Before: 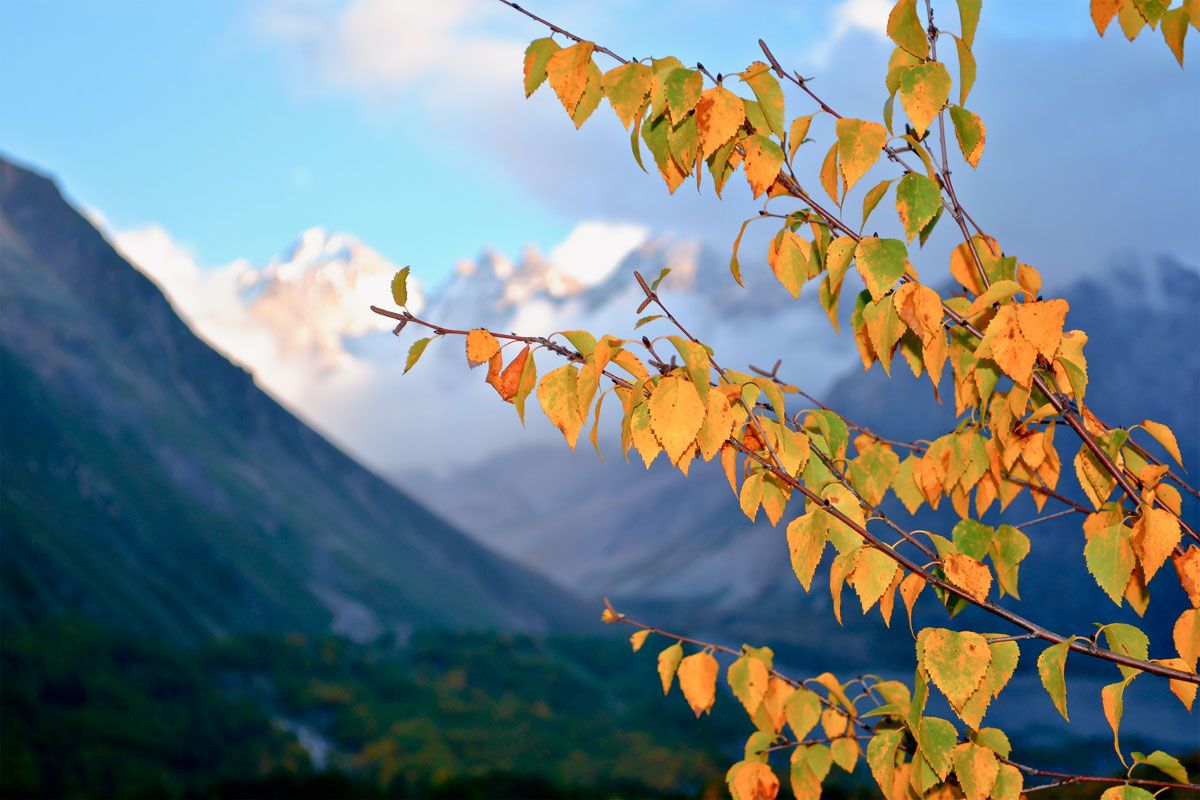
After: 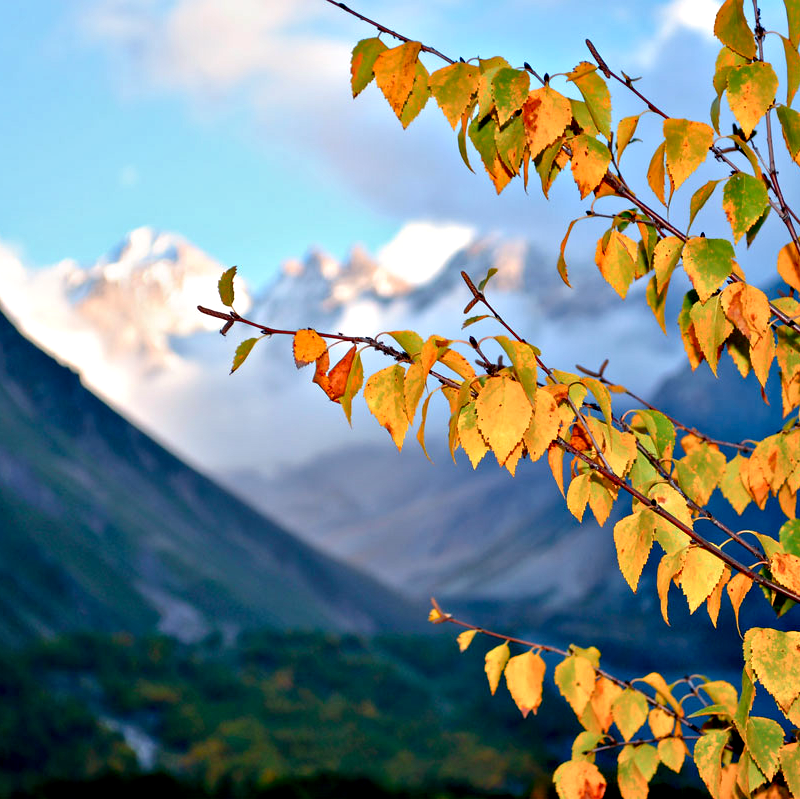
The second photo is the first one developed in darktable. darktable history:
crop and rotate: left 14.436%, right 18.894%
contrast equalizer: octaves 7, y [[0.6 ×6], [0.55 ×6], [0 ×6], [0 ×6], [0 ×6]]
